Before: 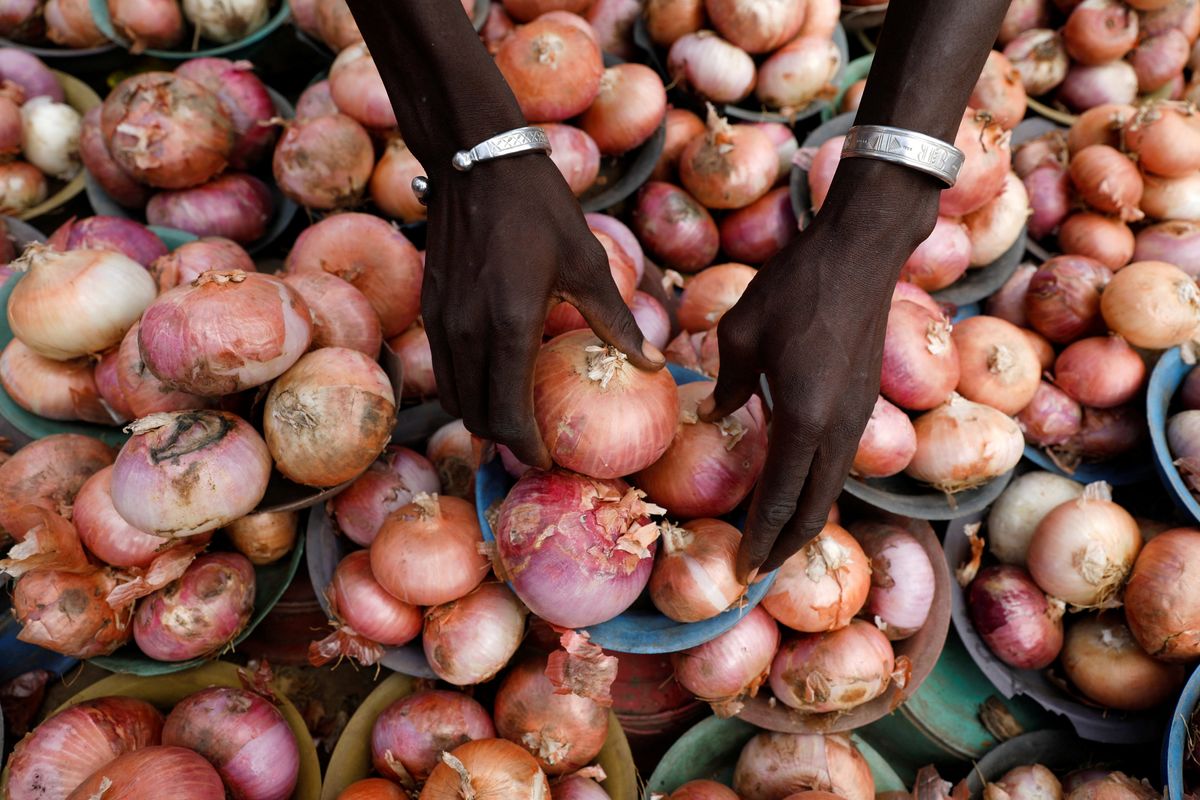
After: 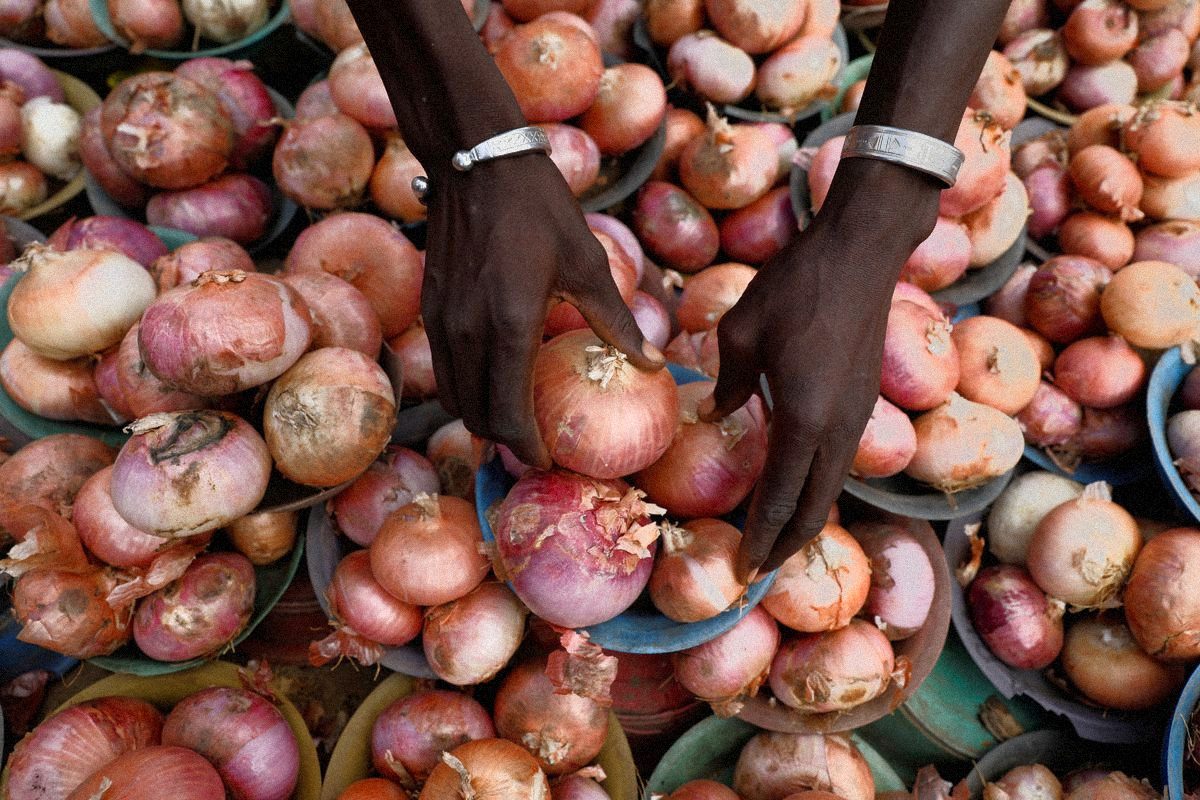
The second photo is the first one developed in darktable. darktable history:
tone equalizer: -7 EV -0.63 EV, -6 EV 1 EV, -5 EV -0.45 EV, -4 EV 0.43 EV, -3 EV 0.41 EV, -2 EV 0.15 EV, -1 EV -0.15 EV, +0 EV -0.39 EV, smoothing diameter 25%, edges refinement/feathering 10, preserve details guided filter
grain: mid-tones bias 0%
